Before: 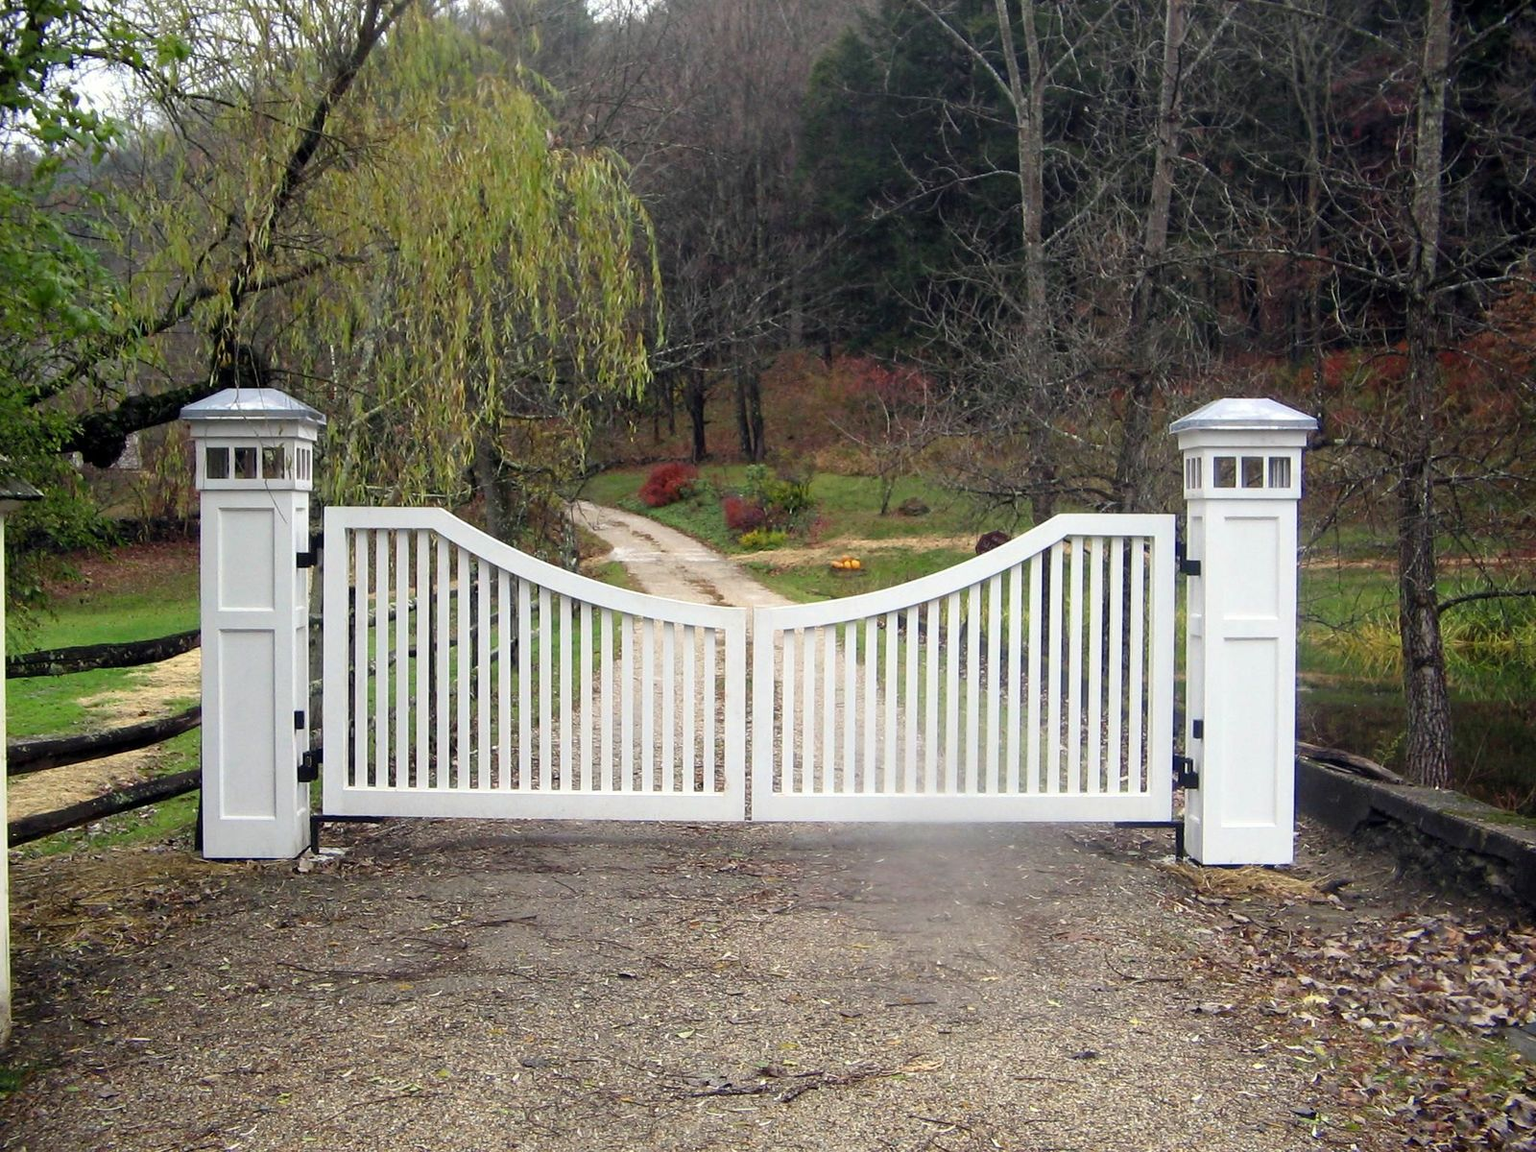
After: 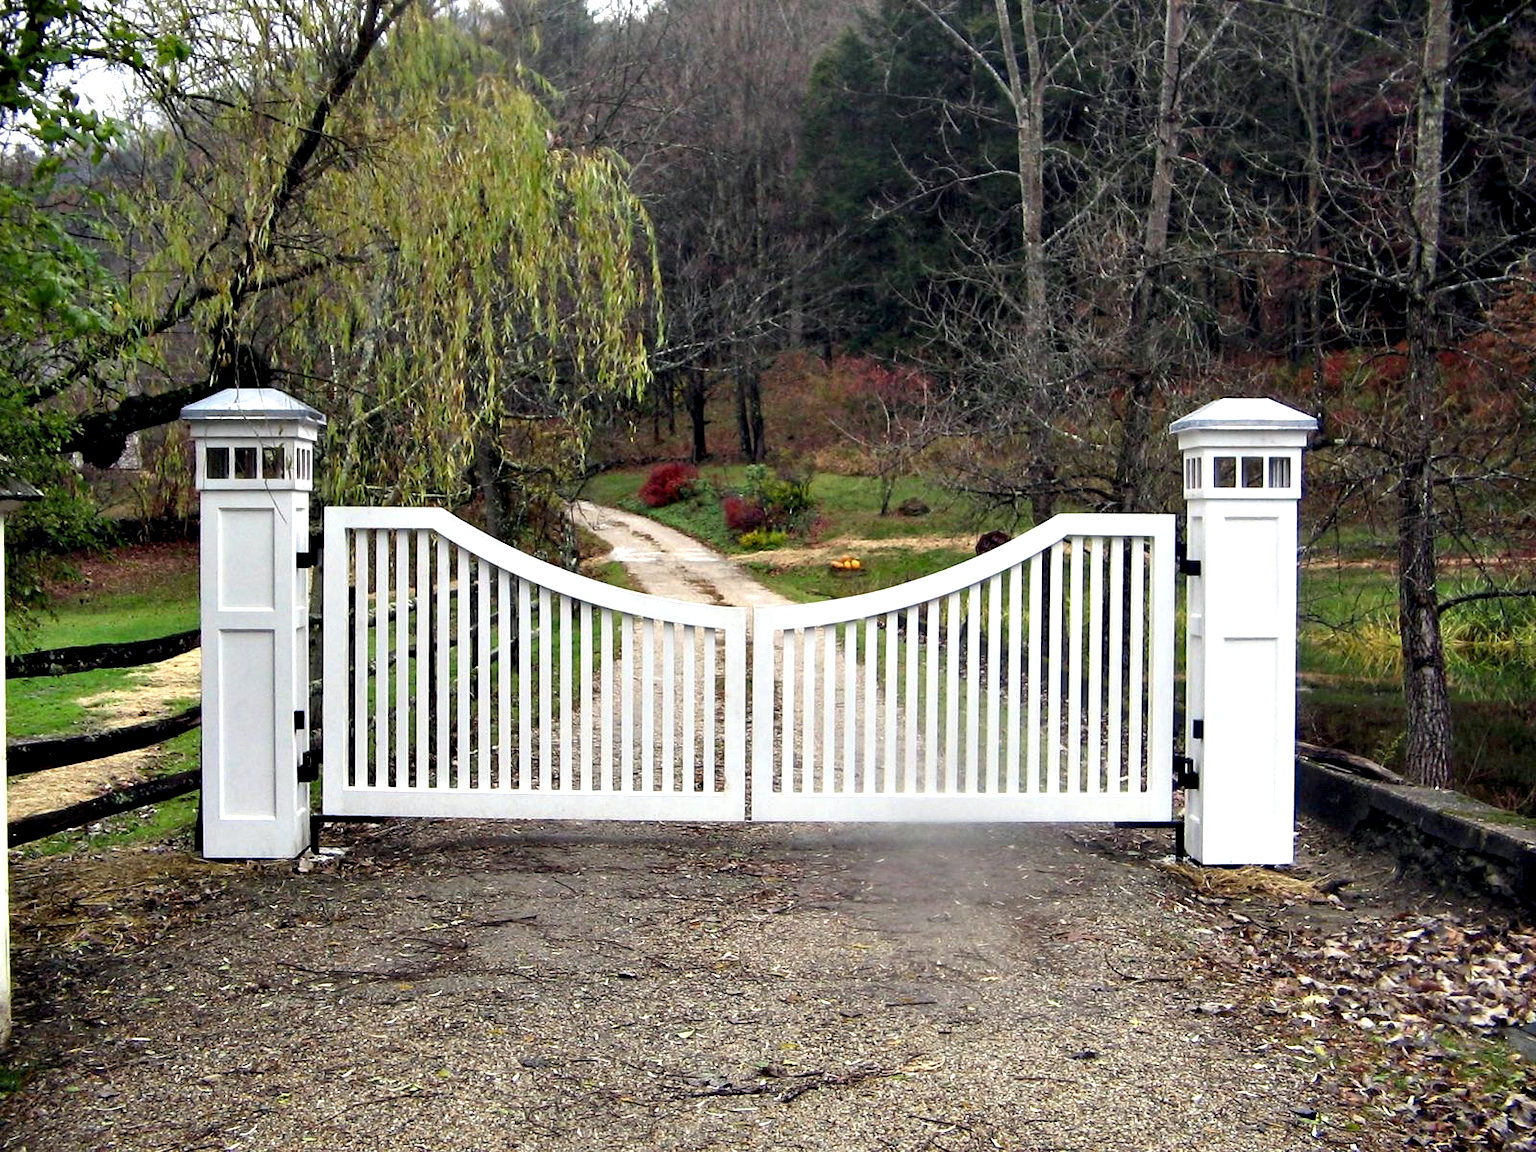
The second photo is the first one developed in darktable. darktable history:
contrast equalizer: octaves 7, y [[0.6 ×6], [0.55 ×6], [0 ×6], [0 ×6], [0 ×6]]
color correction: highlights a* -0.173, highlights b* -0.079
